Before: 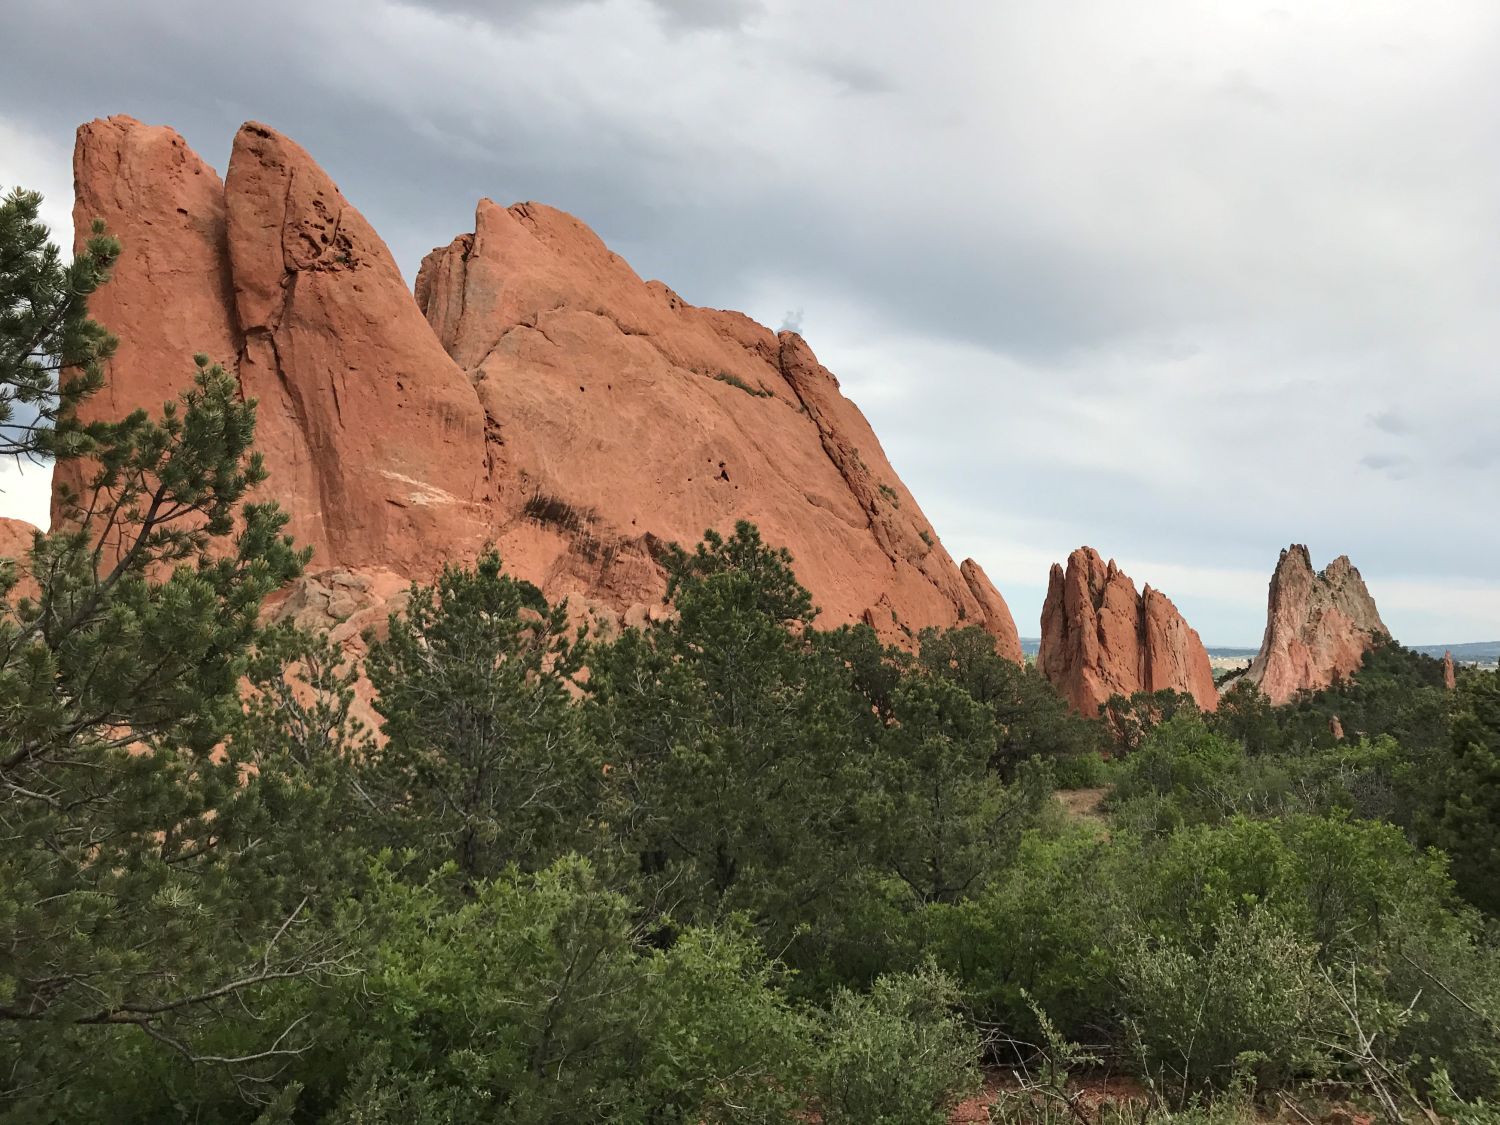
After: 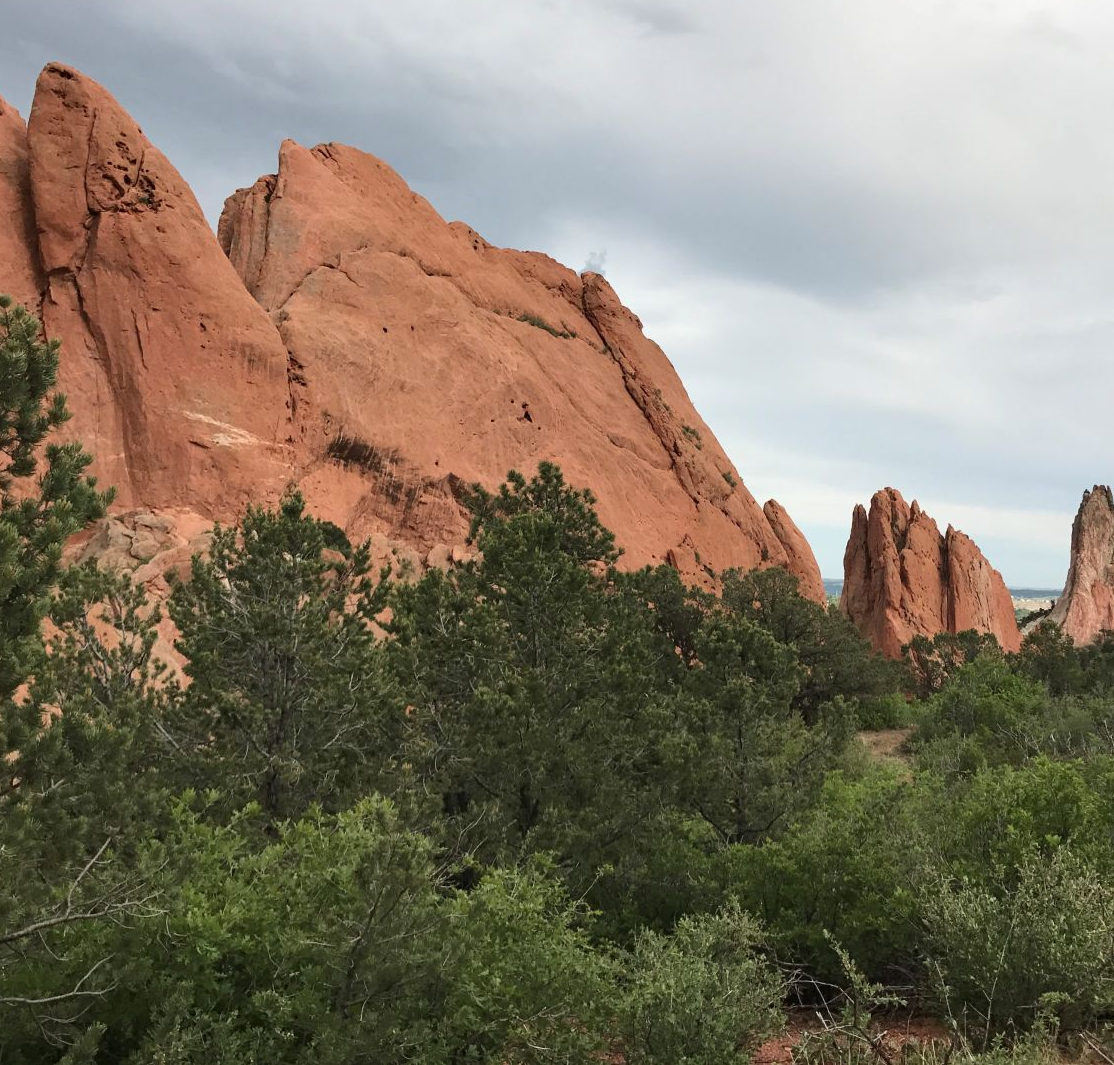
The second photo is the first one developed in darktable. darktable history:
crop and rotate: left 13.143%, top 5.291%, right 12.584%
